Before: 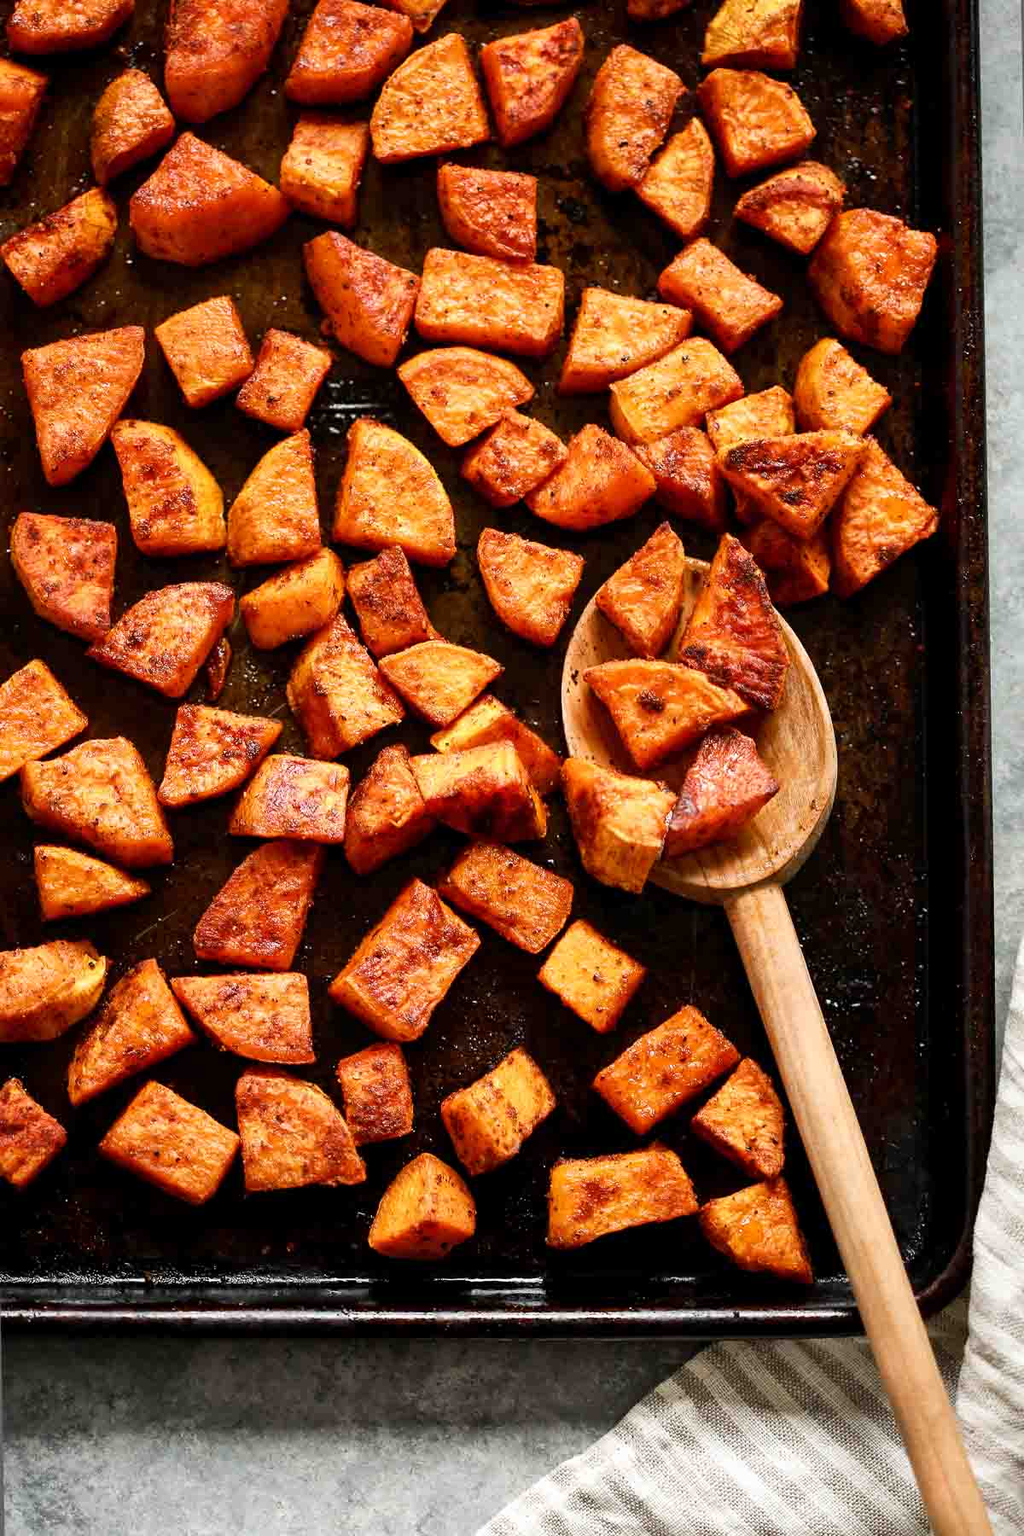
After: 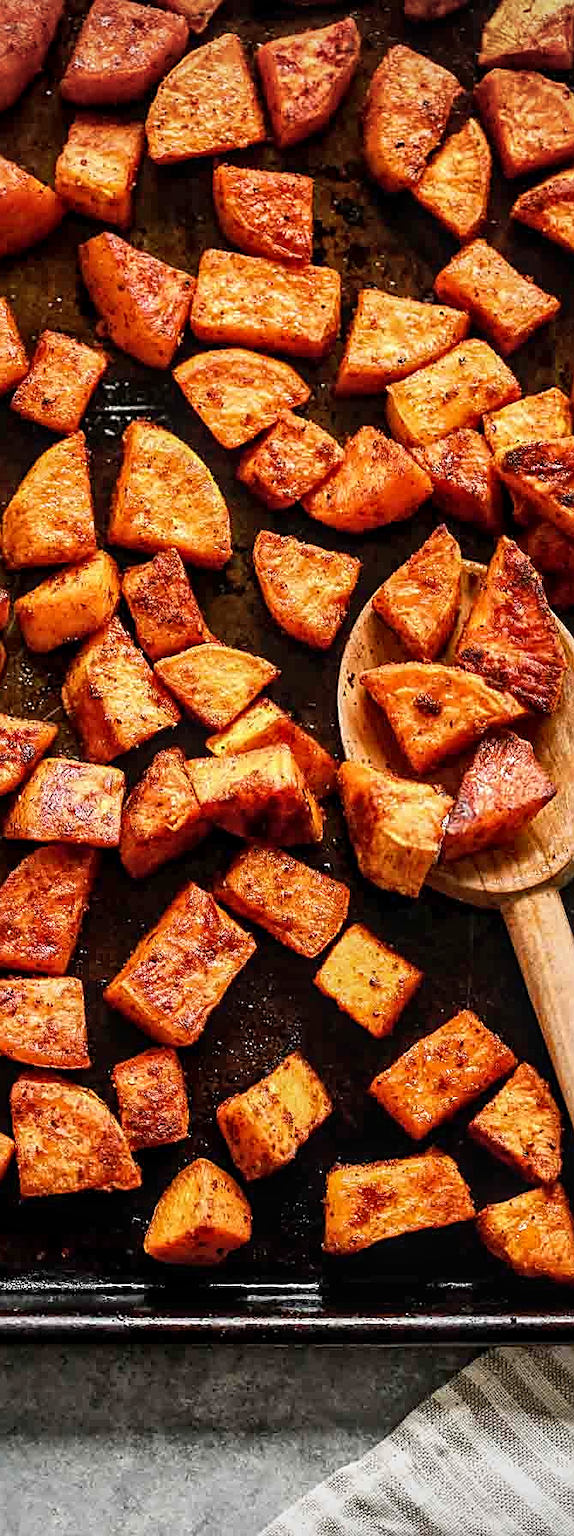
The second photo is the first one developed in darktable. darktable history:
sharpen: on, module defaults
vignetting: fall-off radius 60.79%, unbound false
local contrast: on, module defaults
crop: left 22.027%, right 22.134%, bottom 0.005%
